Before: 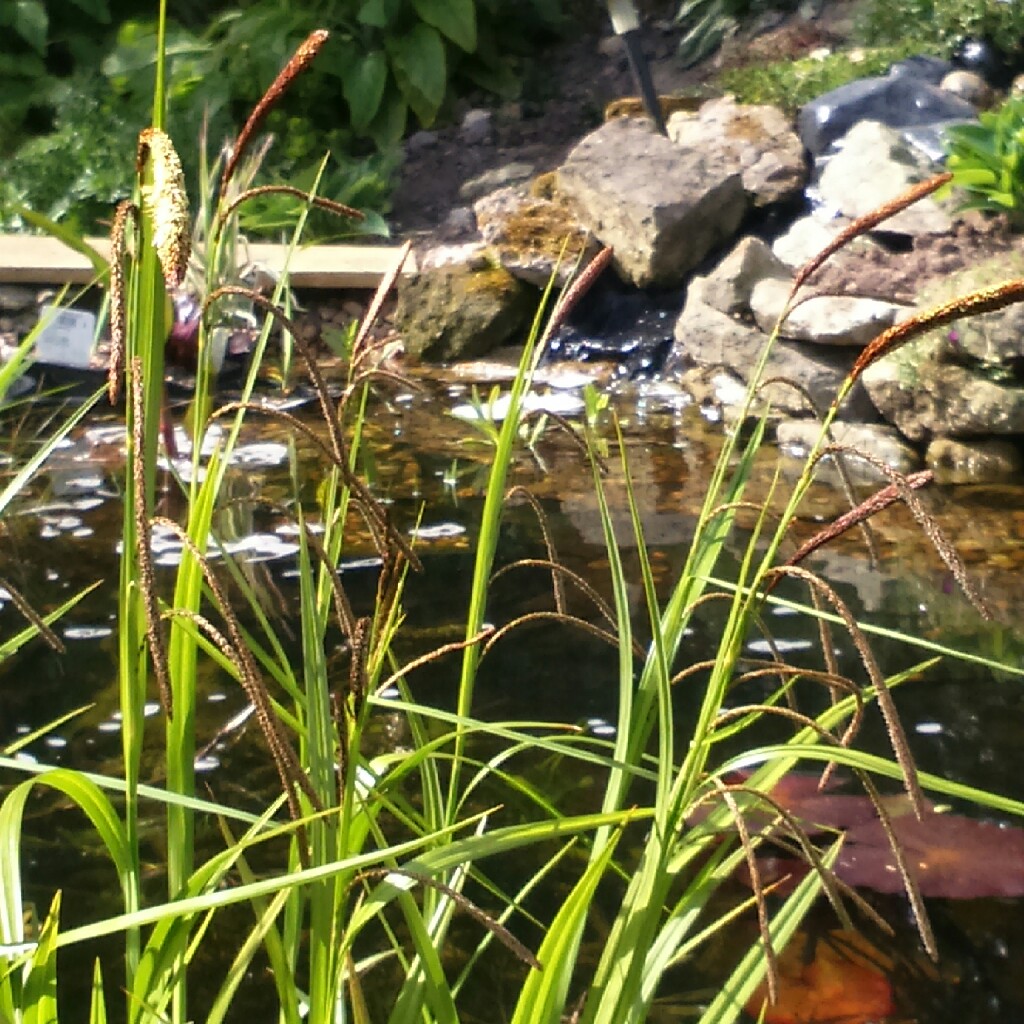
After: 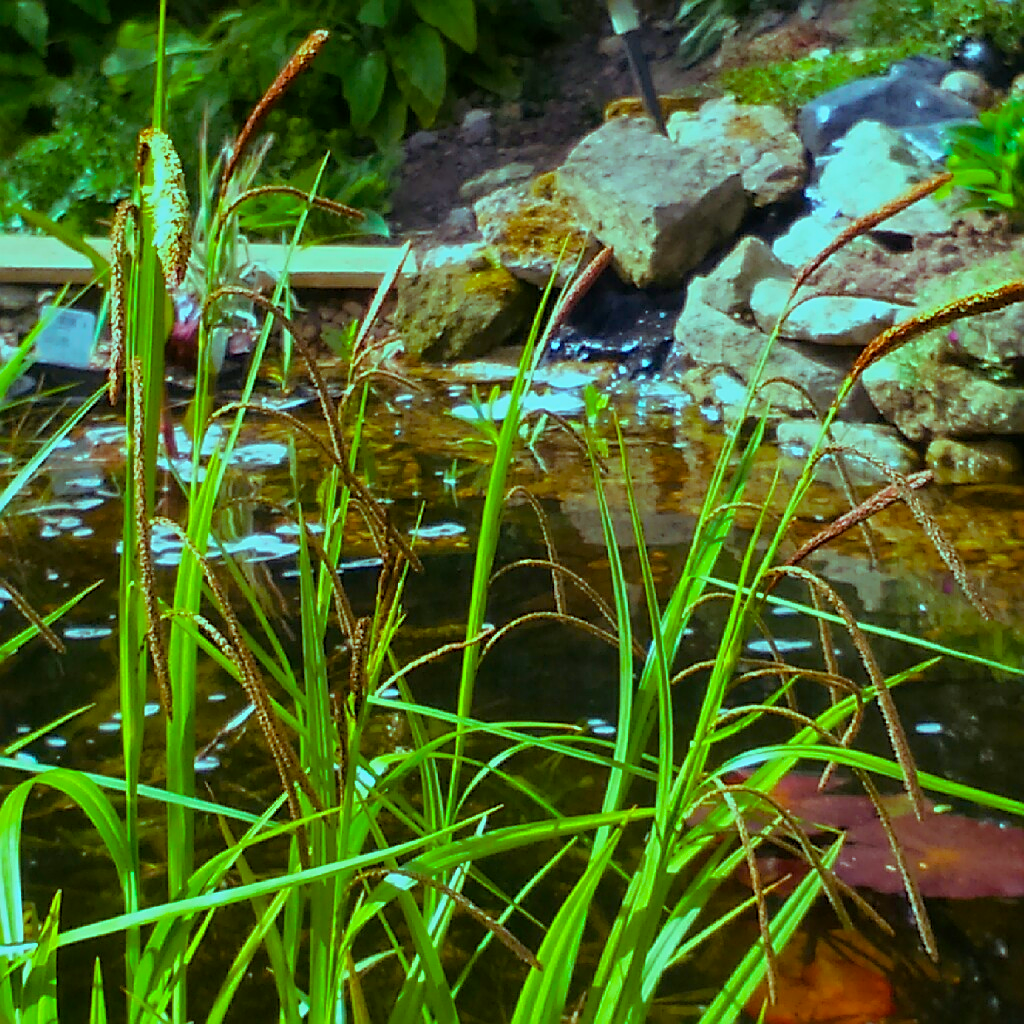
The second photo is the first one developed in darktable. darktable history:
sharpen: on, module defaults
exposure: black level correction 0.001, compensate exposure bias true, compensate highlight preservation false
color balance rgb: highlights gain › luminance -32.919%, highlights gain › chroma 5.759%, highlights gain › hue 215.1°, white fulcrum 1.01 EV, perceptual saturation grading › global saturation 14.655%, global vibrance 50.472%
